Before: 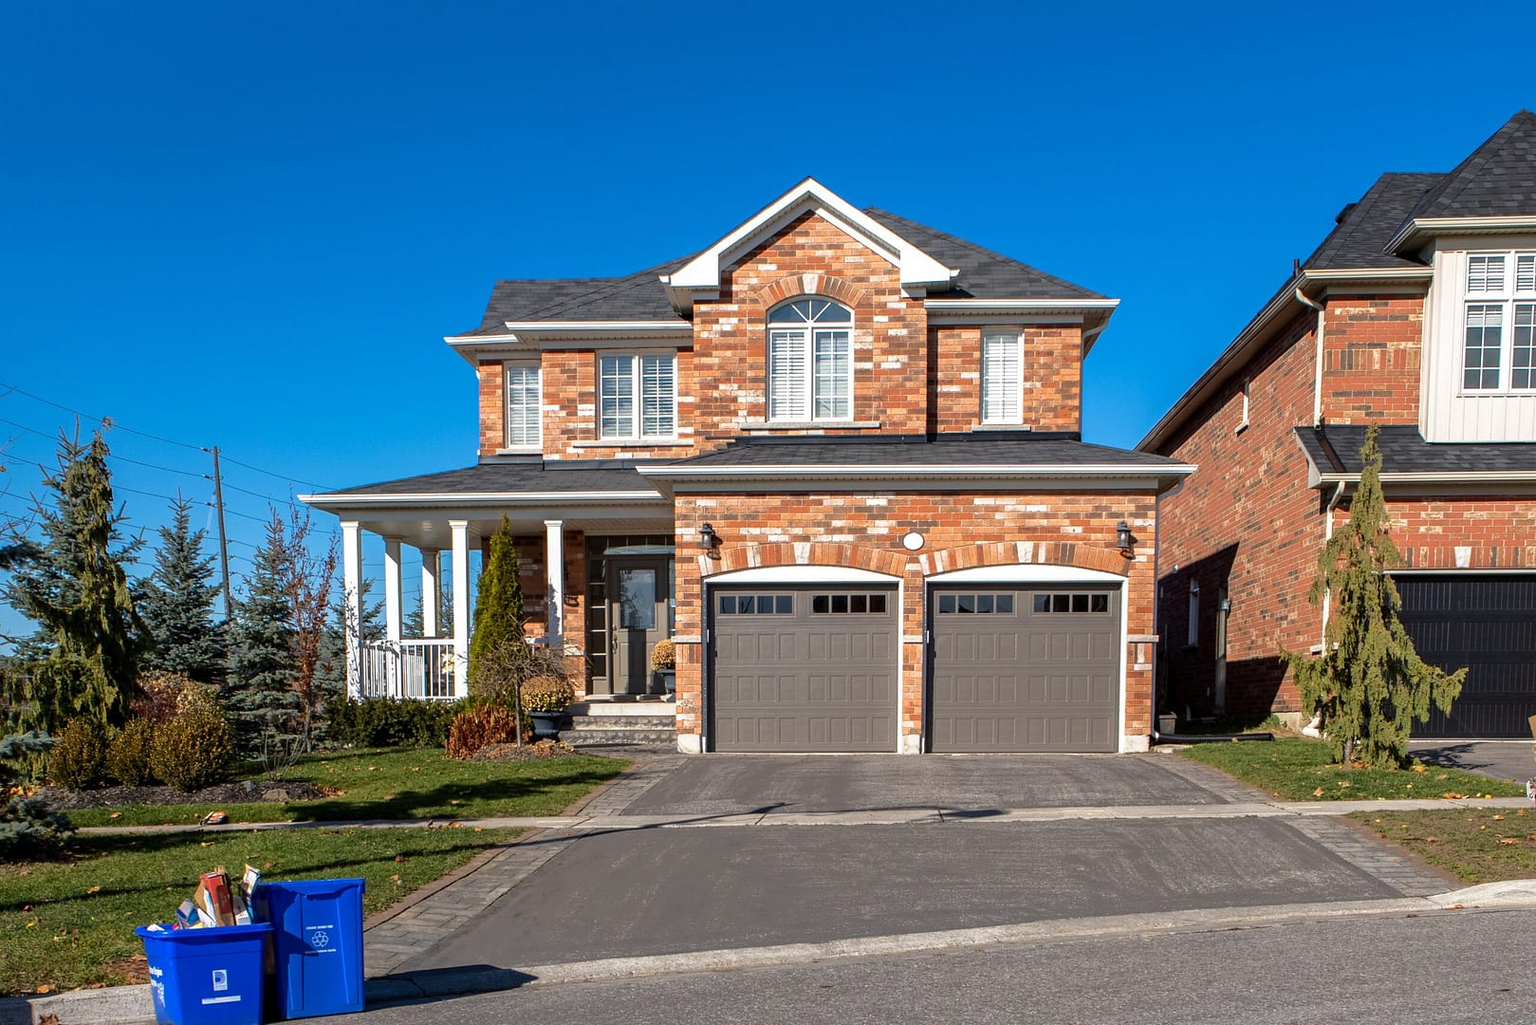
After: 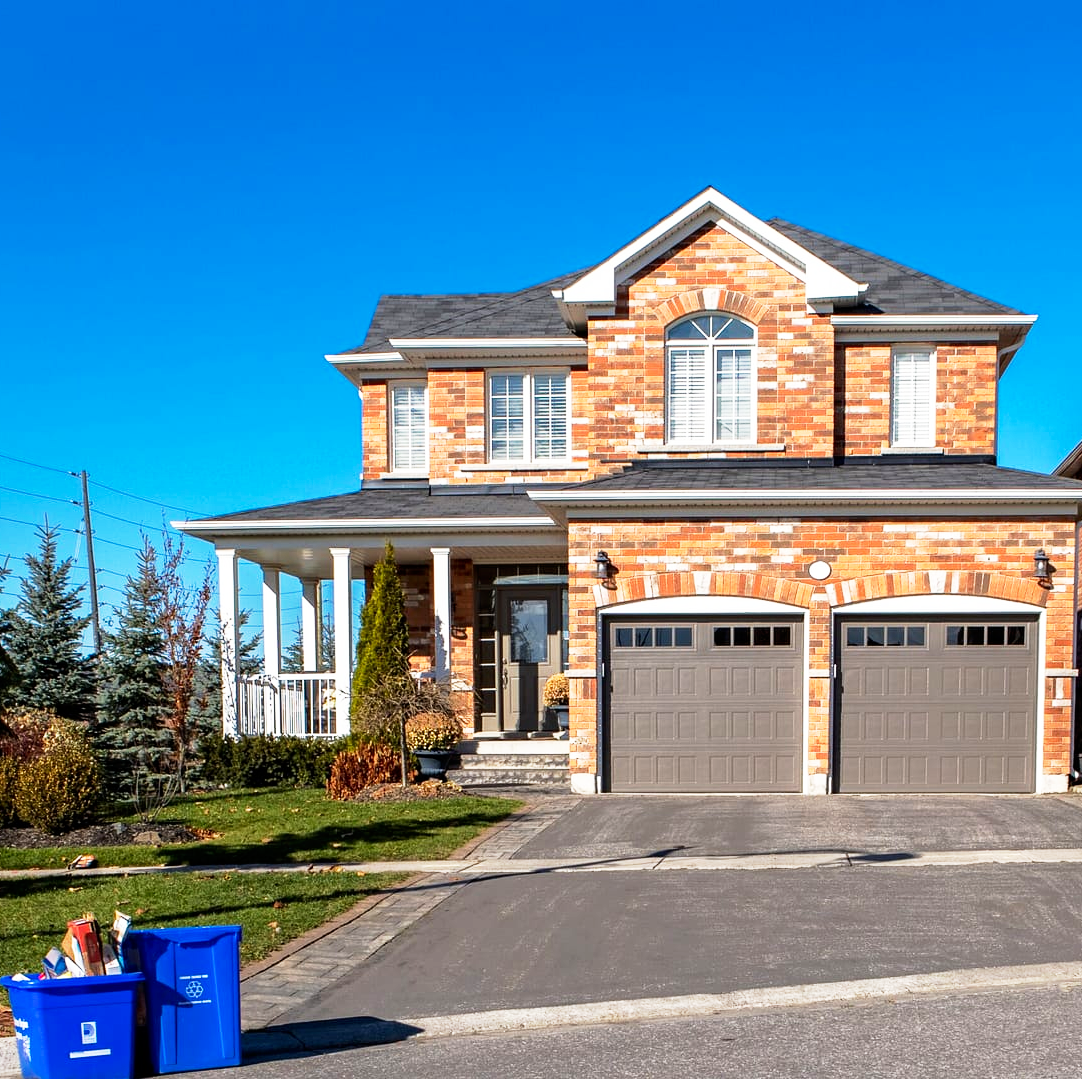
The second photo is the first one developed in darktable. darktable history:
crop and rotate: left 8.844%, right 24.31%
base curve: curves: ch0 [(0, 0) (0.005, 0.002) (0.193, 0.295) (0.399, 0.664) (0.75, 0.928) (1, 1)], preserve colors none
